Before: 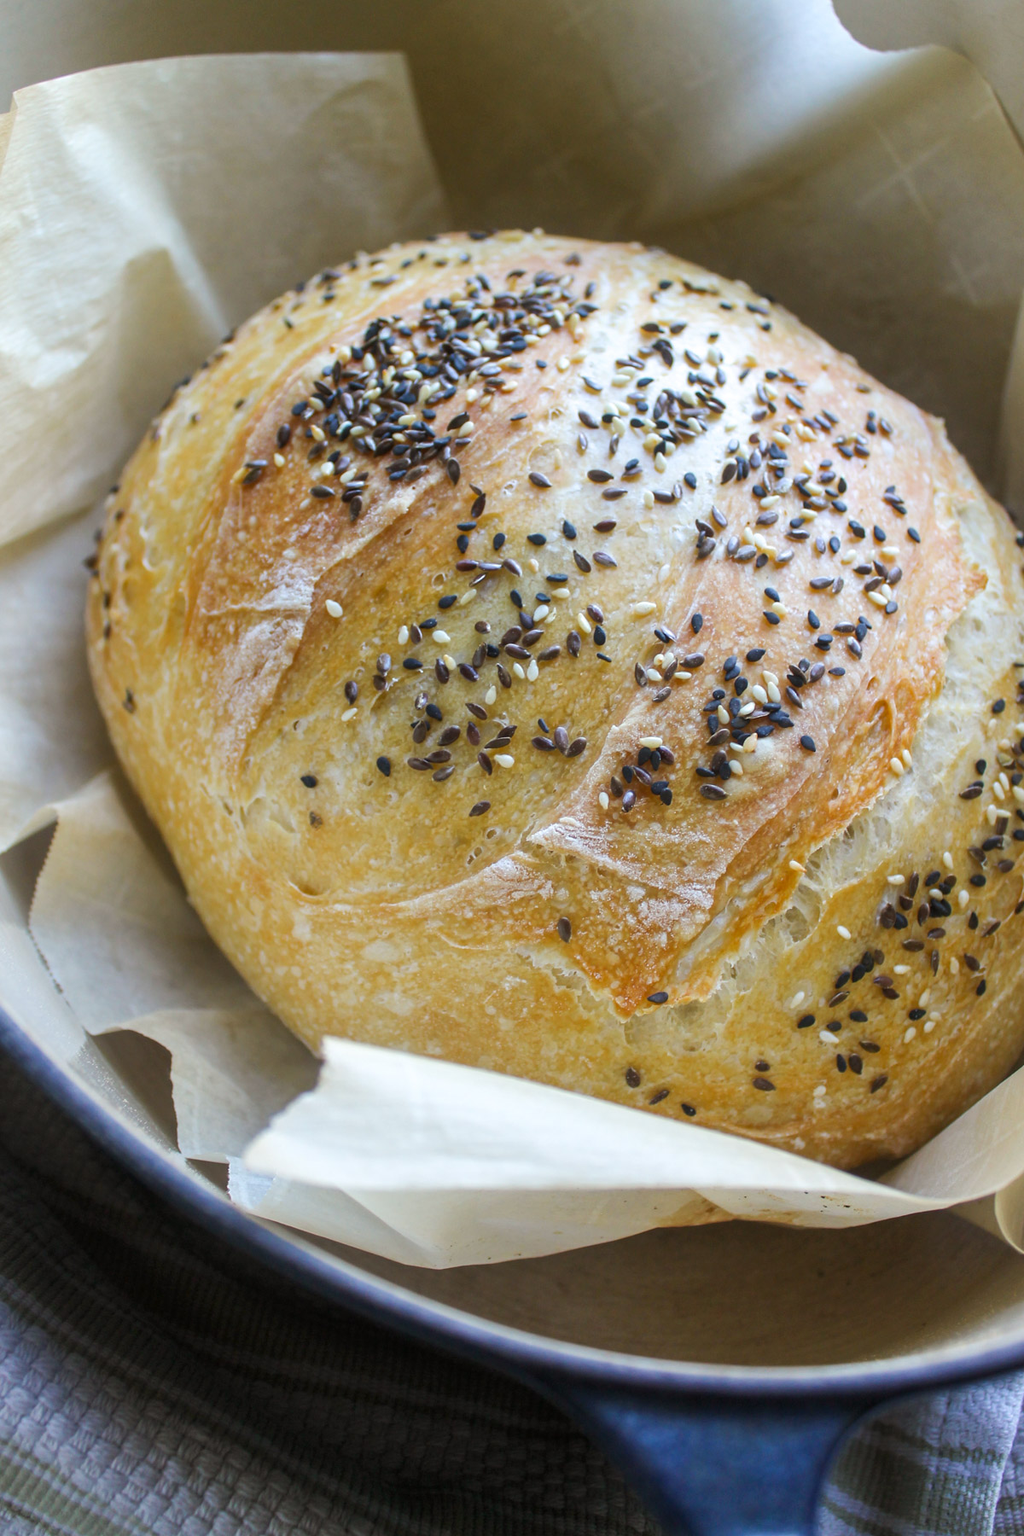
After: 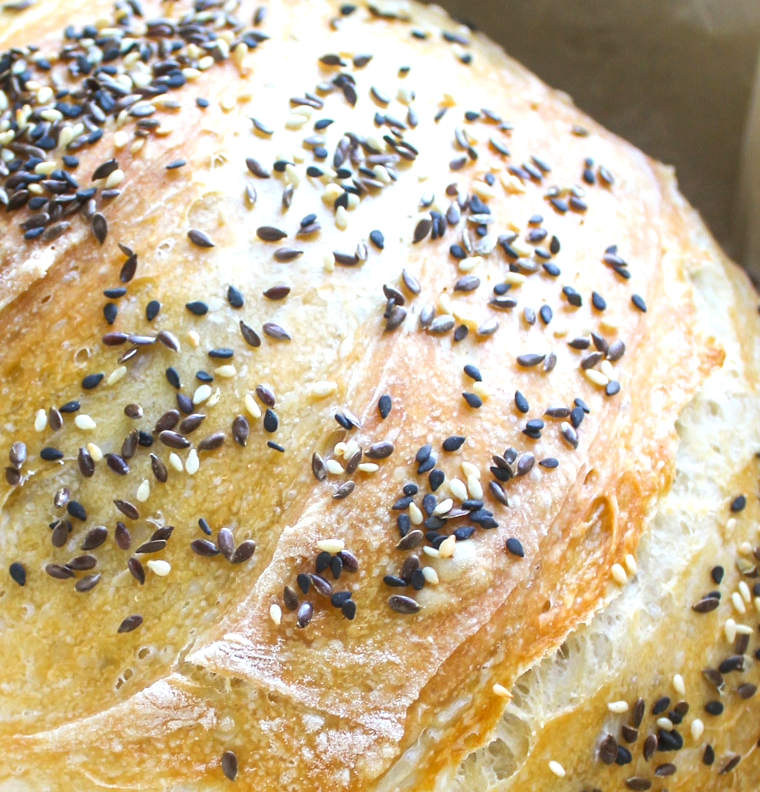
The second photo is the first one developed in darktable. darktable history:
exposure: exposure 0.6 EV, compensate exposure bias true, compensate highlight preservation false
crop: left 36.073%, top 18.027%, right 0.539%, bottom 37.944%
